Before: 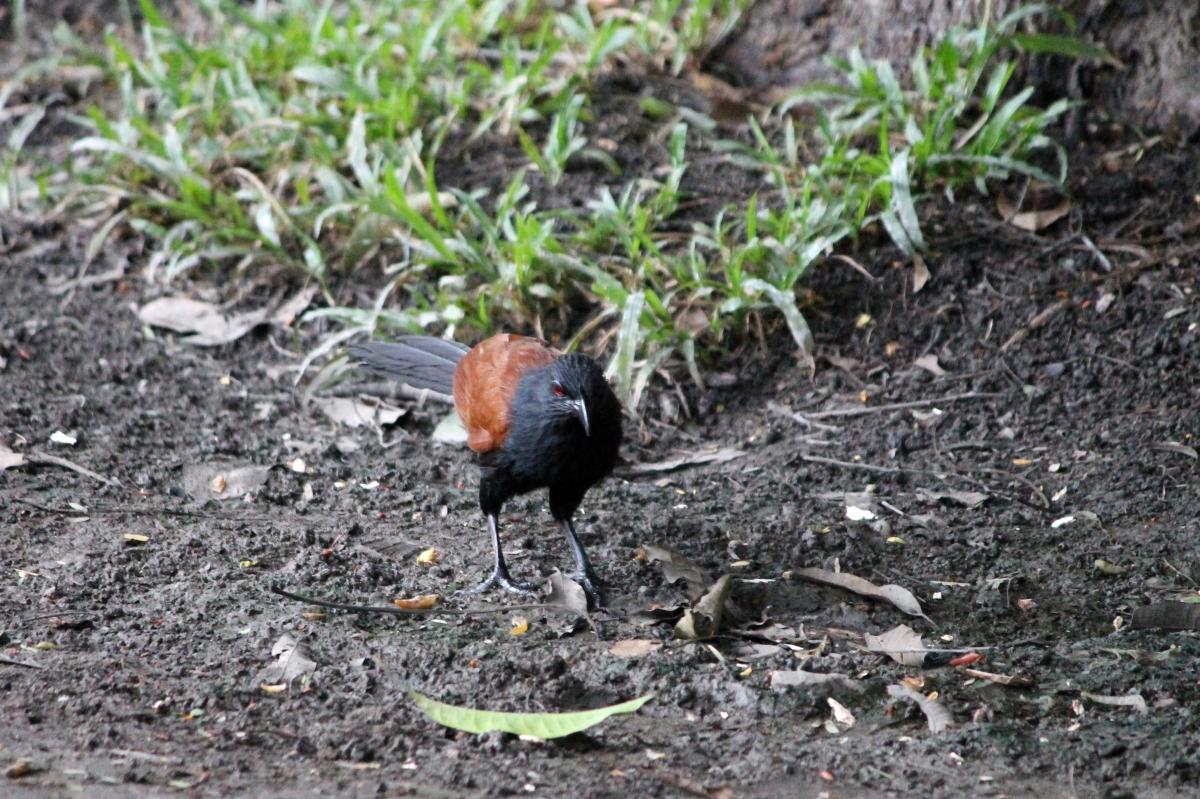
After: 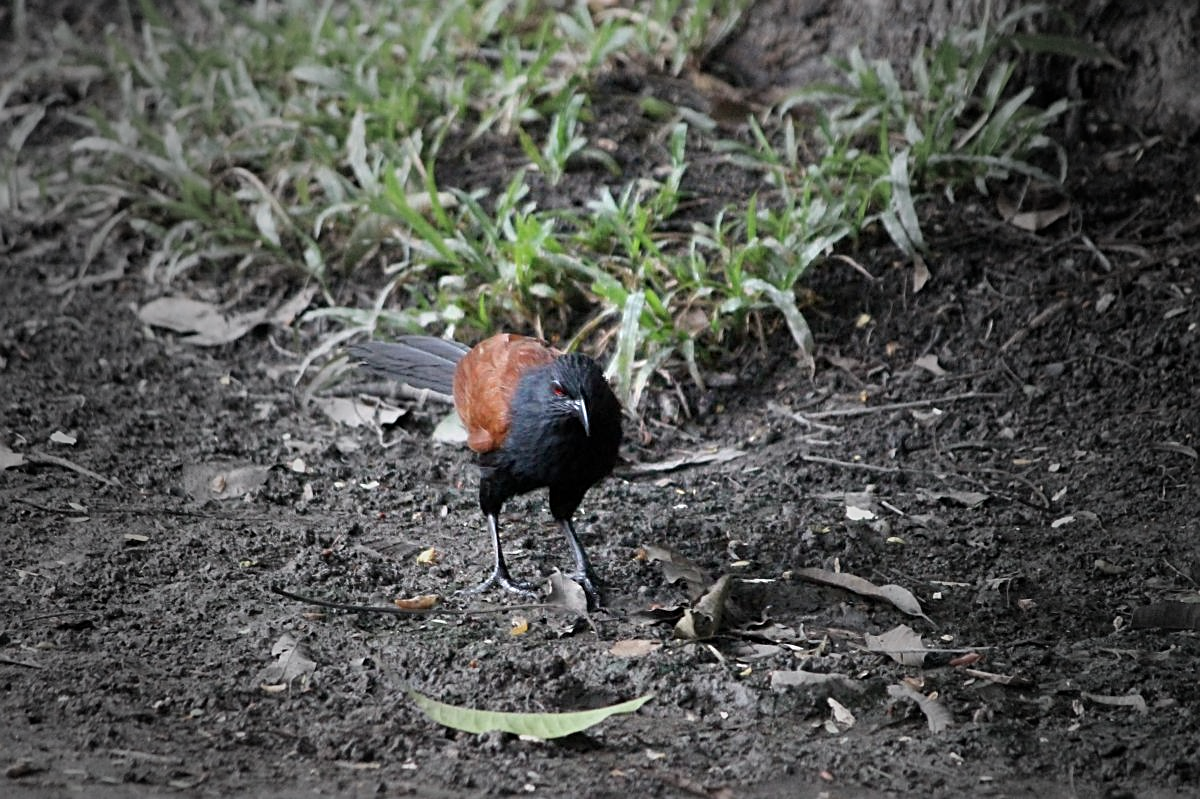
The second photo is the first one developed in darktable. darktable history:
vignetting: fall-off start 15.99%, fall-off radius 100.13%, brightness -0.617, saturation -0.681, width/height ratio 0.713, unbound false
color correction: highlights b* -0.006, saturation 0.992
sharpen: amount 0.498
